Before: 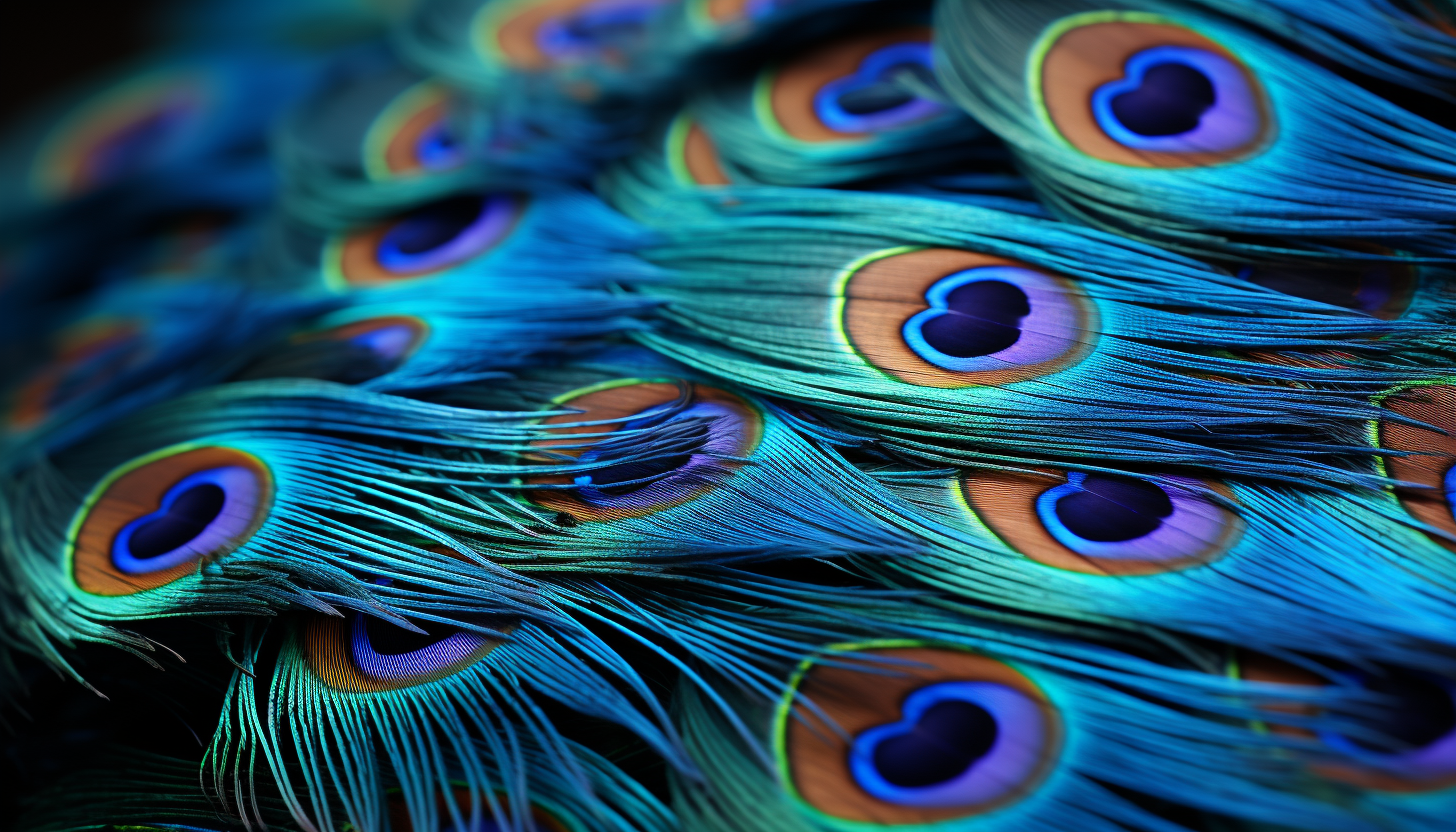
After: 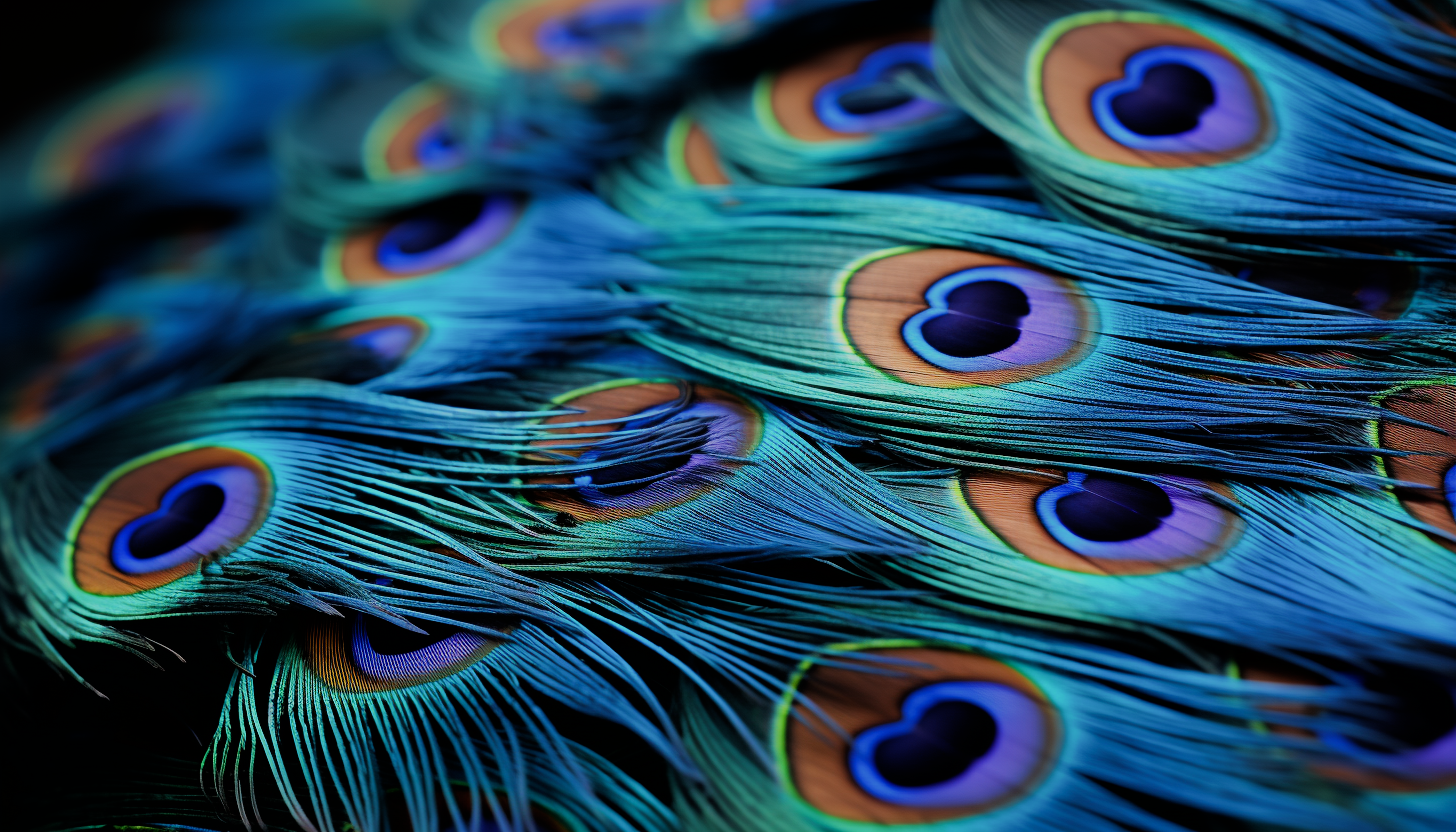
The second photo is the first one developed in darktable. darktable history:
filmic rgb: black relative exposure -7.65 EV, white relative exposure 4.56 EV, threshold 2.97 EV, hardness 3.61, iterations of high-quality reconstruction 0, enable highlight reconstruction true
